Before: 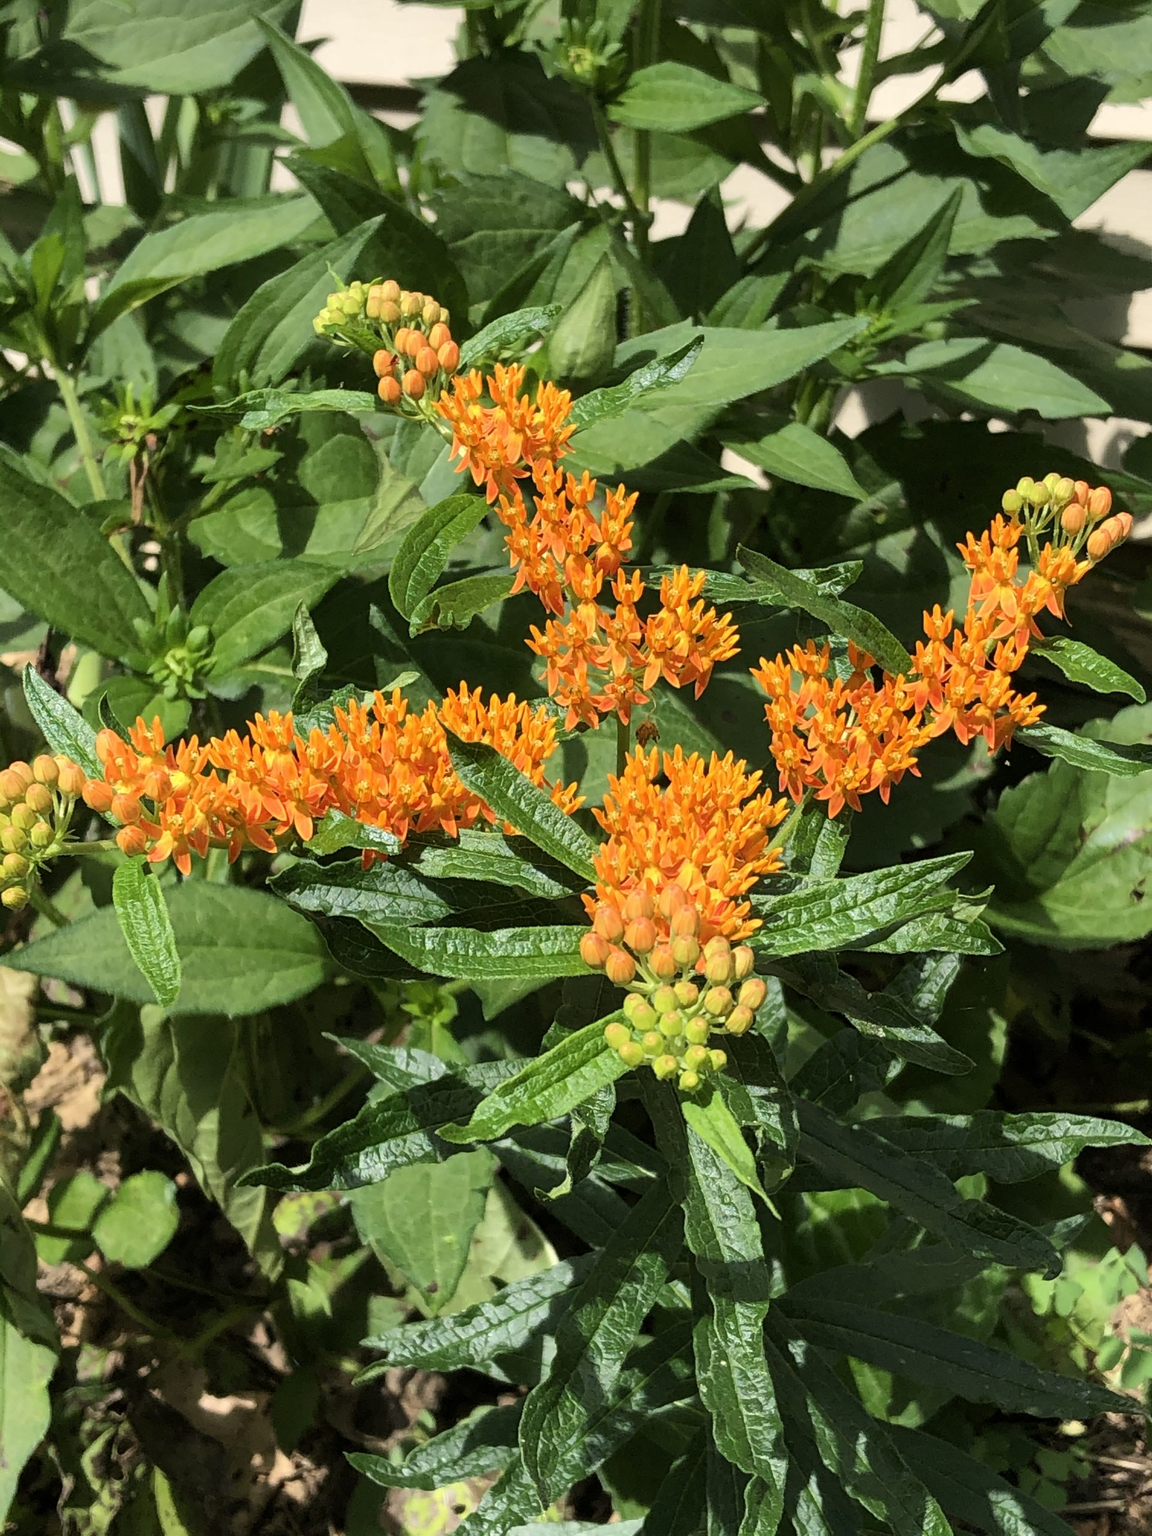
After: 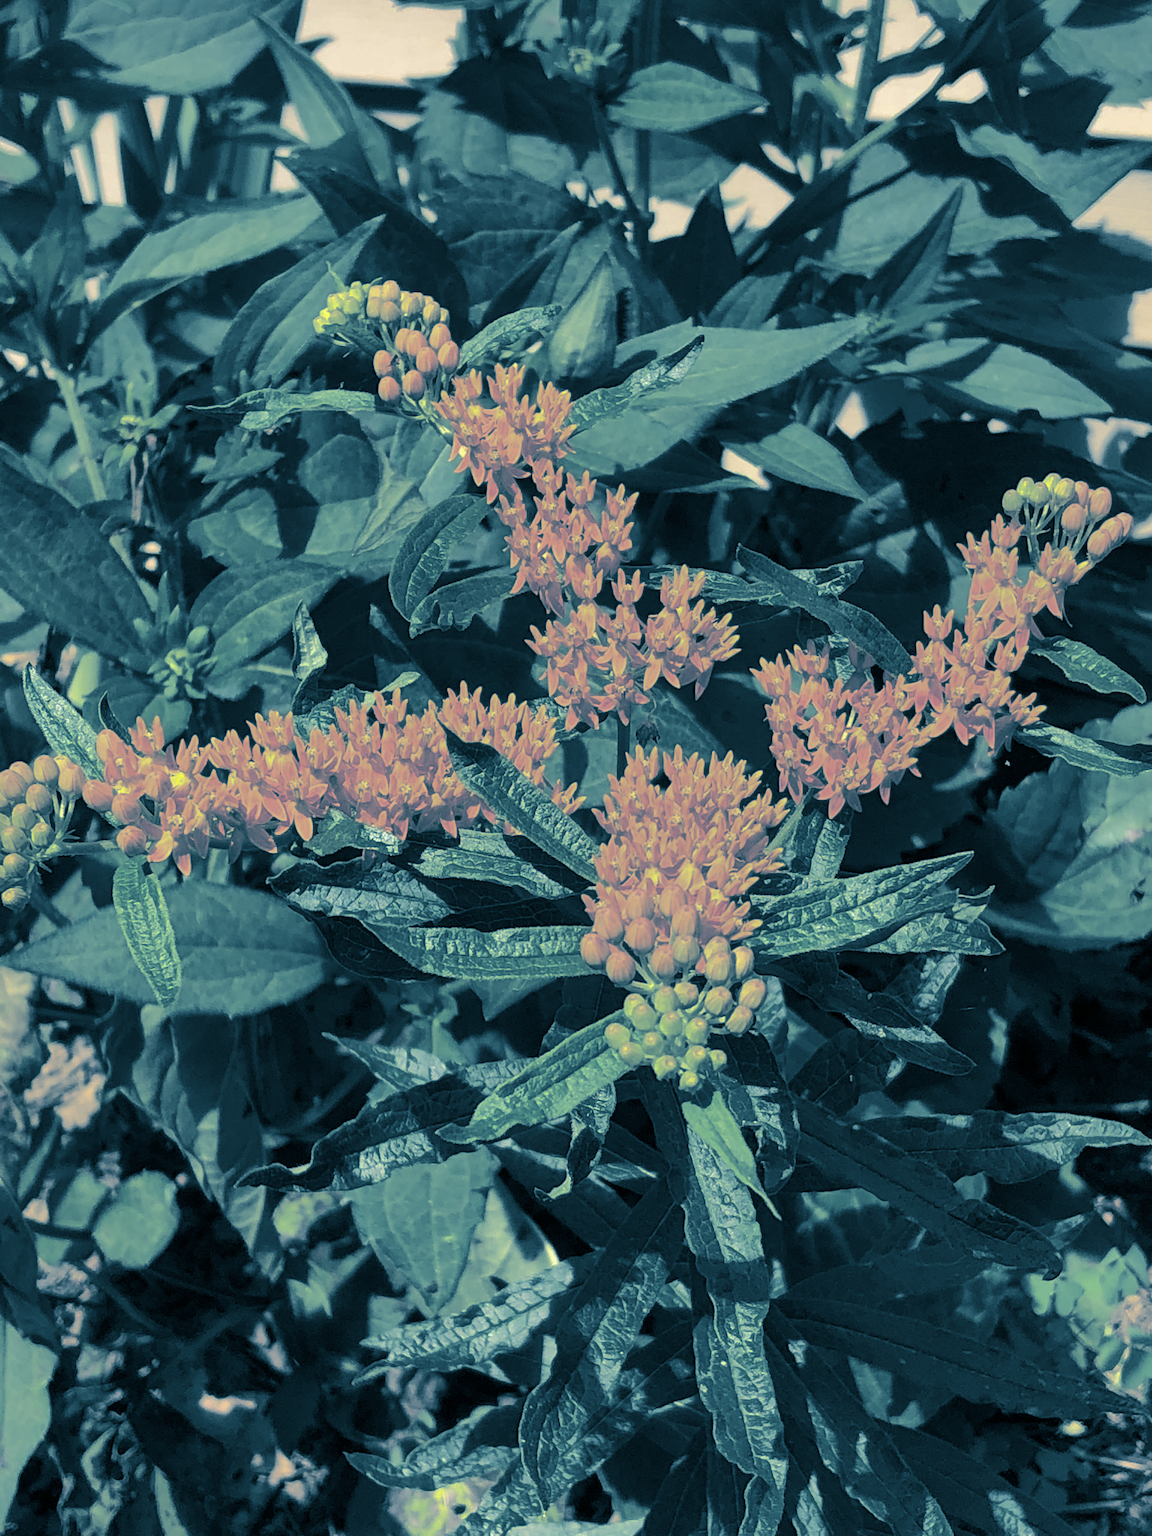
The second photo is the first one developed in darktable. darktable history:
shadows and highlights: shadows 40, highlights -60
split-toning: shadows › hue 212.4°, balance -70
